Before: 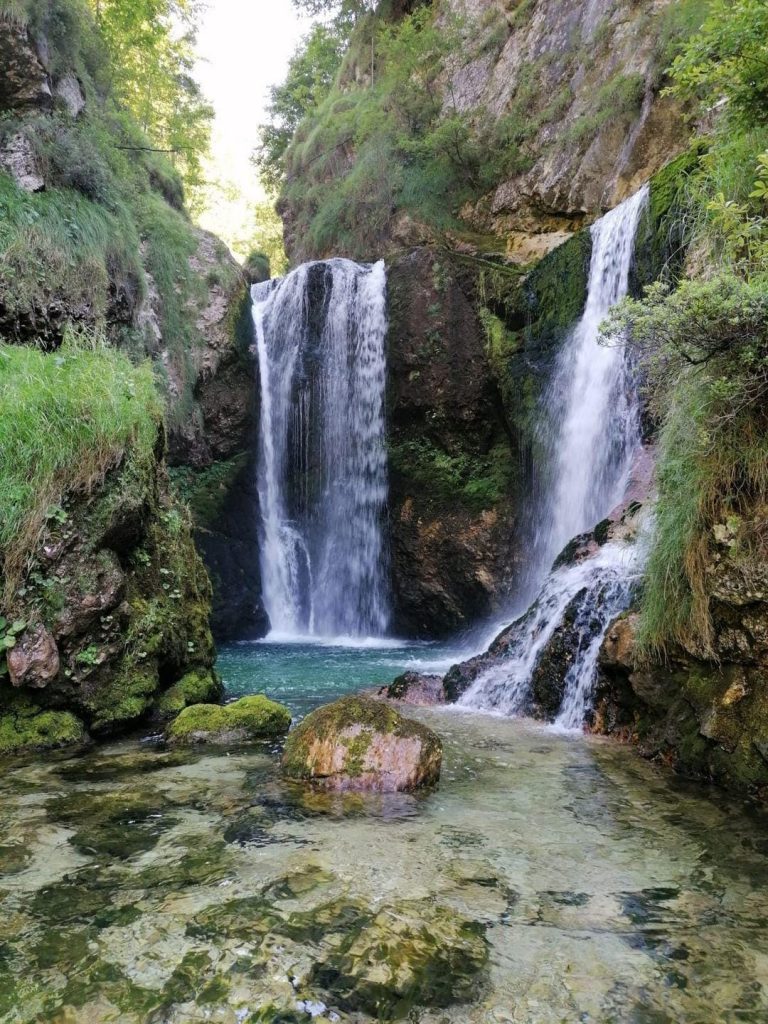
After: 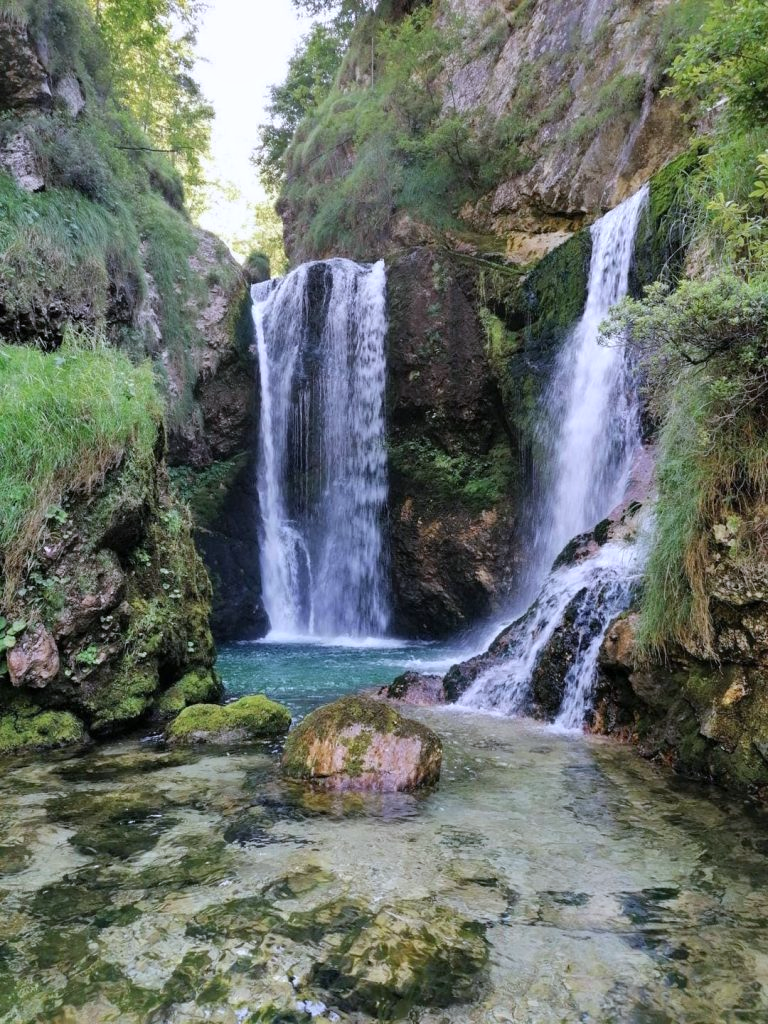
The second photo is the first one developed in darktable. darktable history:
color calibration: illuminant as shot in camera, x 0.358, y 0.373, temperature 4628.91 K, gamut compression 0.999
shadows and highlights: shadows 58.23, highlights -60.53, highlights color adjustment 52.64%, soften with gaussian
